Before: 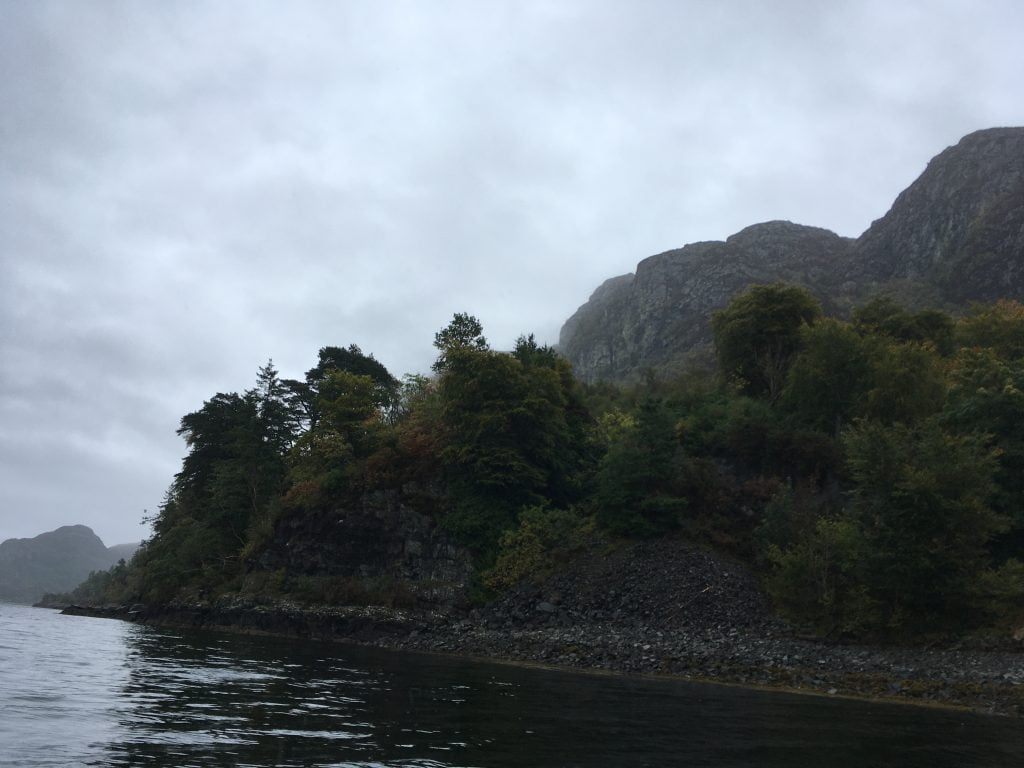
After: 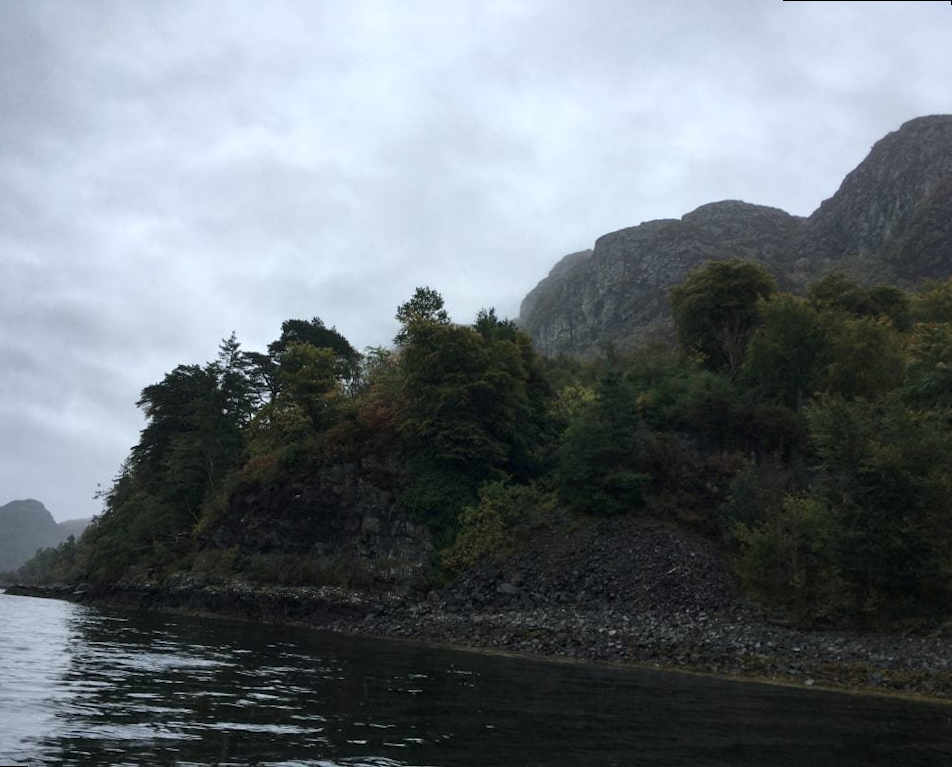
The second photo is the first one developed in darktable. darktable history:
local contrast: highlights 100%, shadows 100%, detail 120%, midtone range 0.2
shadows and highlights: shadows 12, white point adjustment 1.2, highlights -0.36, soften with gaussian
rotate and perspective: rotation 0.215°, lens shift (vertical) -0.139, crop left 0.069, crop right 0.939, crop top 0.002, crop bottom 0.996
